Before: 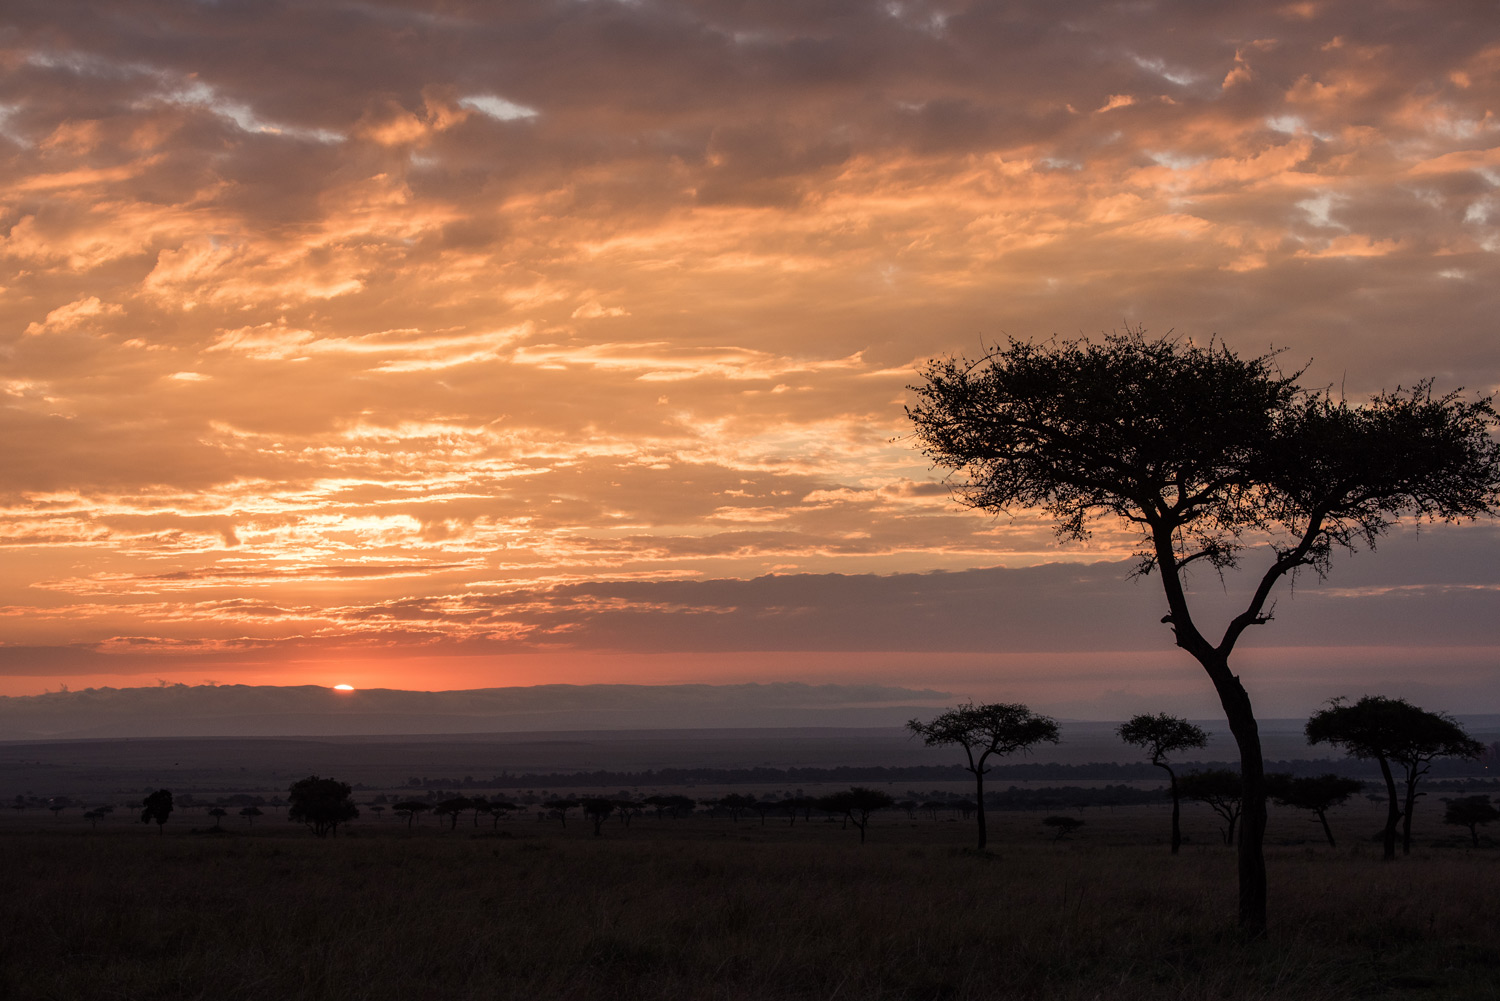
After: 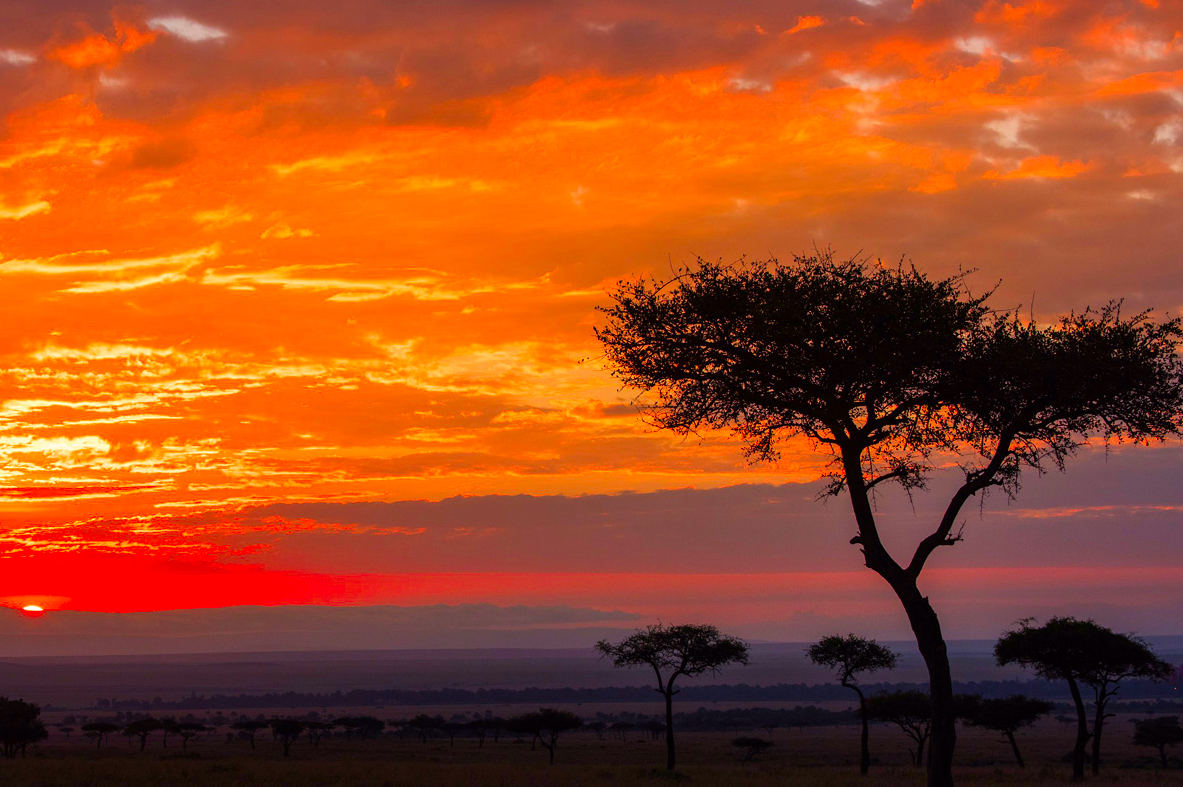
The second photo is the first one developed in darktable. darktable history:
crop and rotate: left 20.74%, top 7.912%, right 0.375%, bottom 13.378%
color correction: highlights a* 1.59, highlights b* -1.7, saturation 2.48
tone equalizer: on, module defaults
